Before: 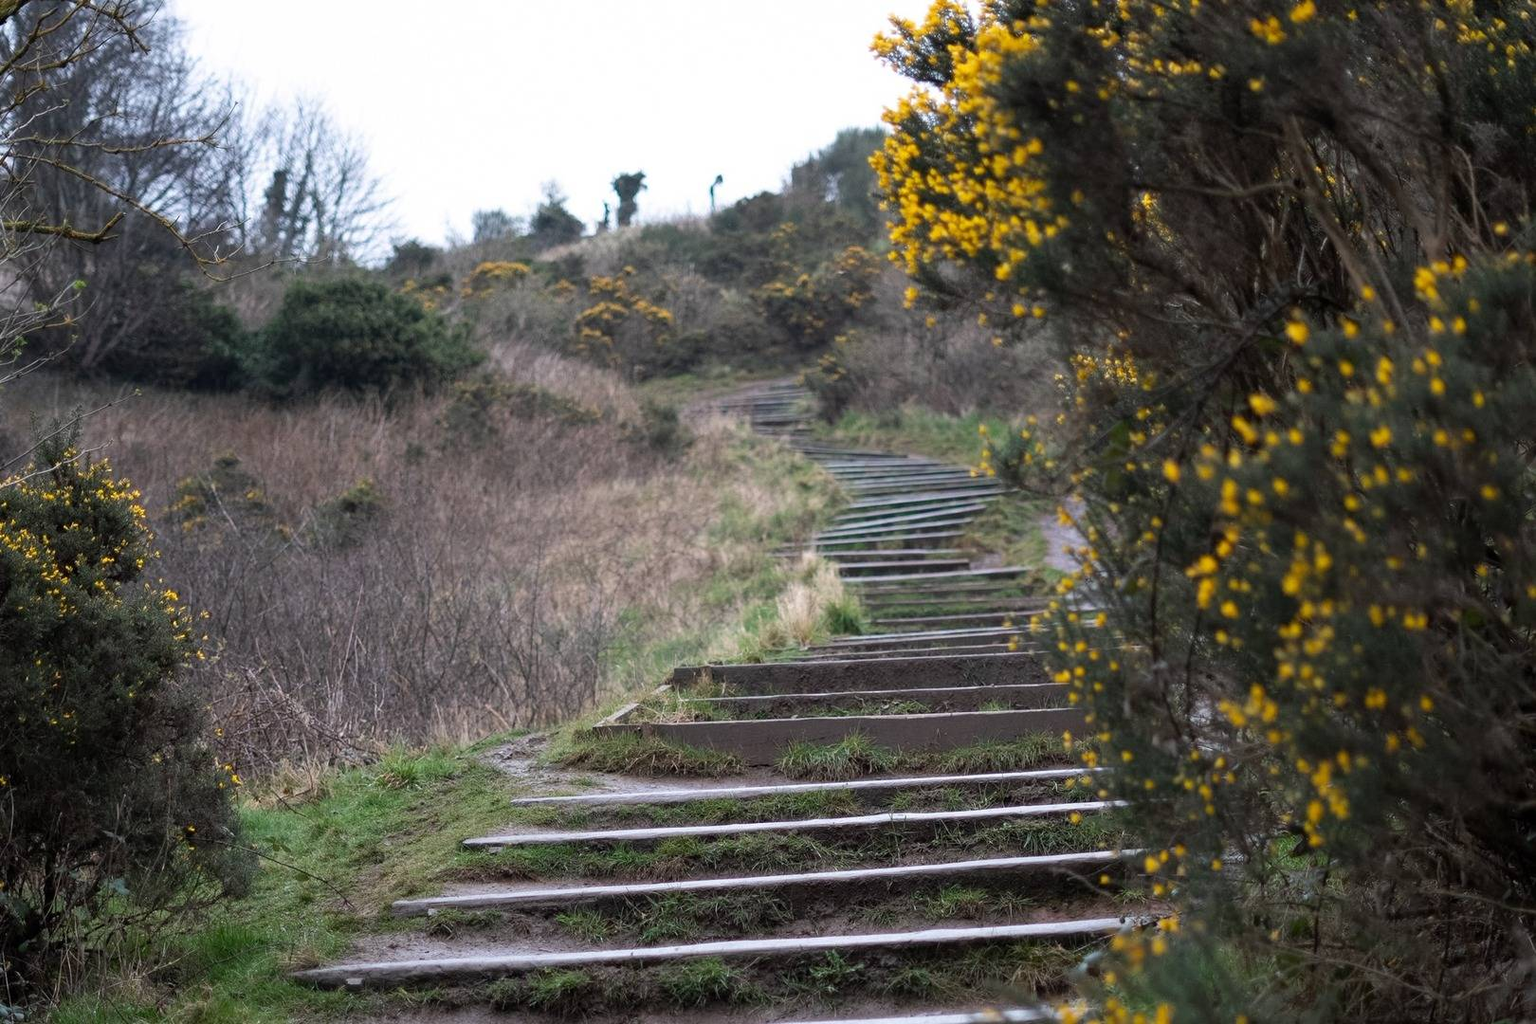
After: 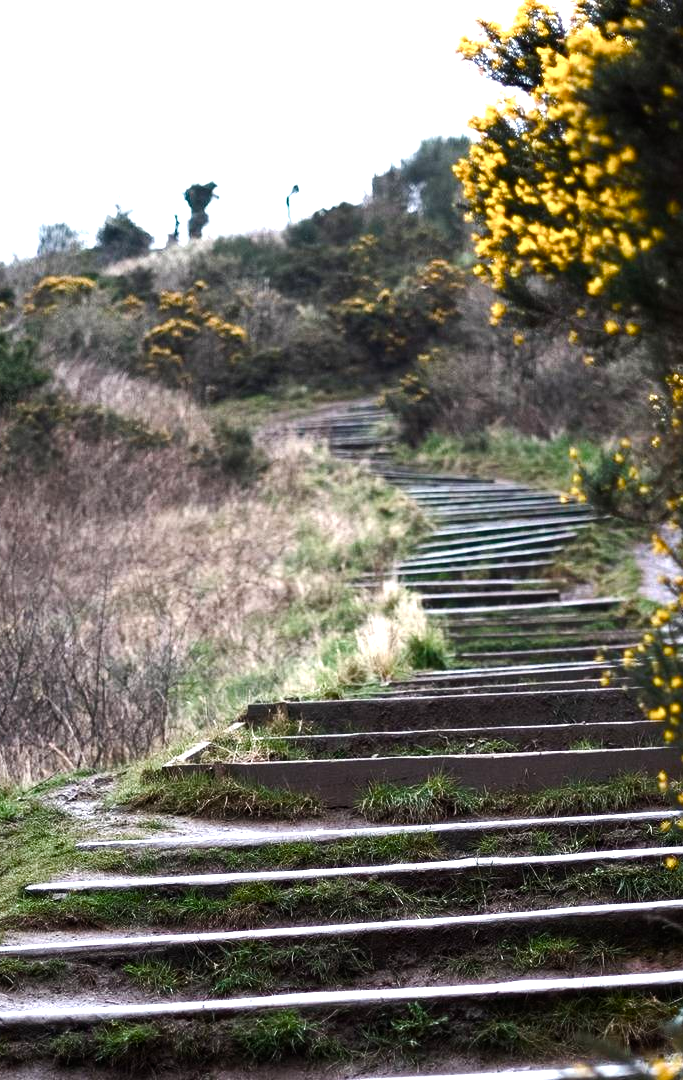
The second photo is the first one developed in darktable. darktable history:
crop: left 28.583%, right 29.231%
tone equalizer: -8 EV -0.75 EV, -7 EV -0.7 EV, -6 EV -0.6 EV, -5 EV -0.4 EV, -3 EV 0.4 EV, -2 EV 0.6 EV, -1 EV 0.7 EV, +0 EV 0.75 EV, edges refinement/feathering 500, mask exposure compensation -1.57 EV, preserve details no
color balance rgb: perceptual saturation grading › highlights -29.58%, perceptual saturation grading › mid-tones 29.47%, perceptual saturation grading › shadows 59.73%, perceptual brilliance grading › global brilliance -17.79%, perceptual brilliance grading › highlights 28.73%, global vibrance 15.44%
